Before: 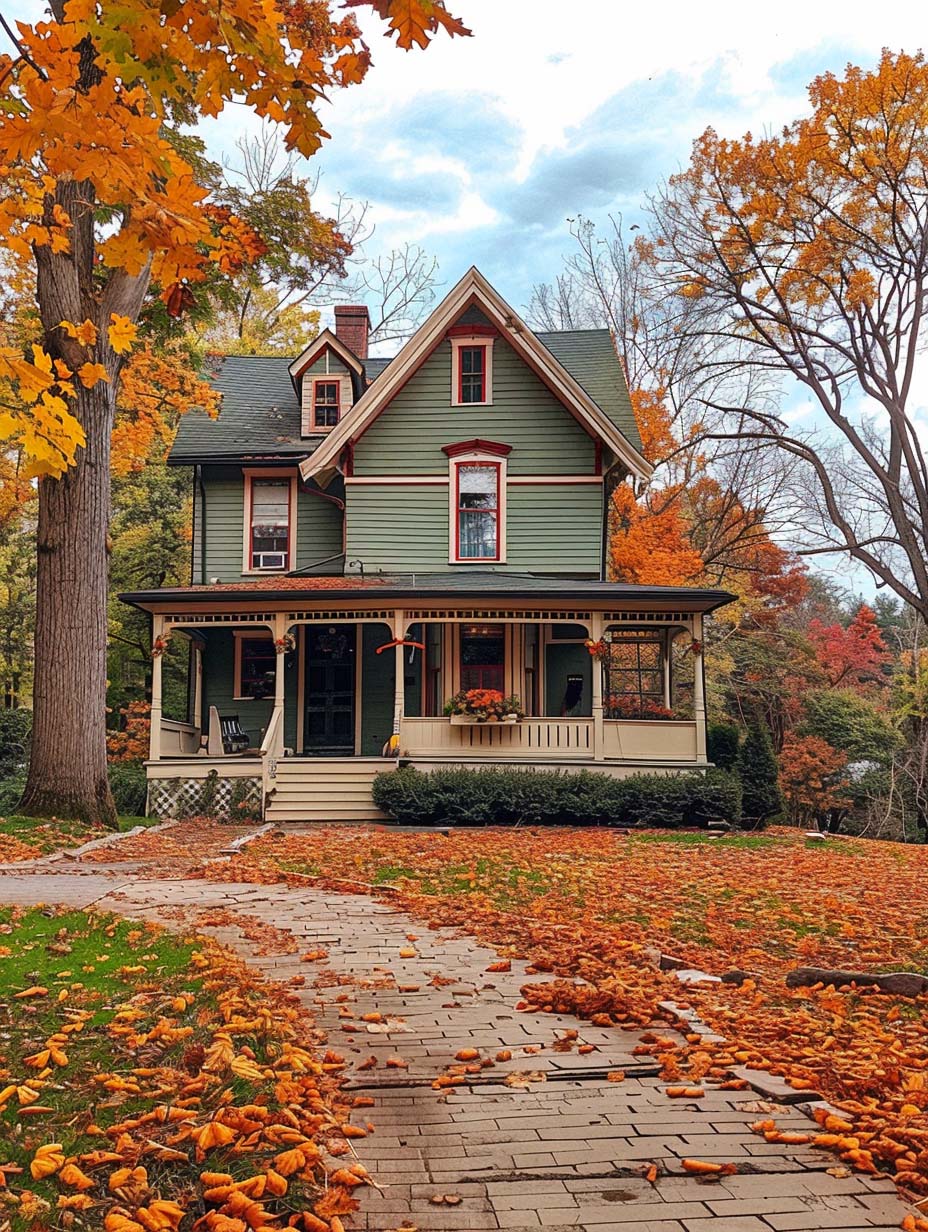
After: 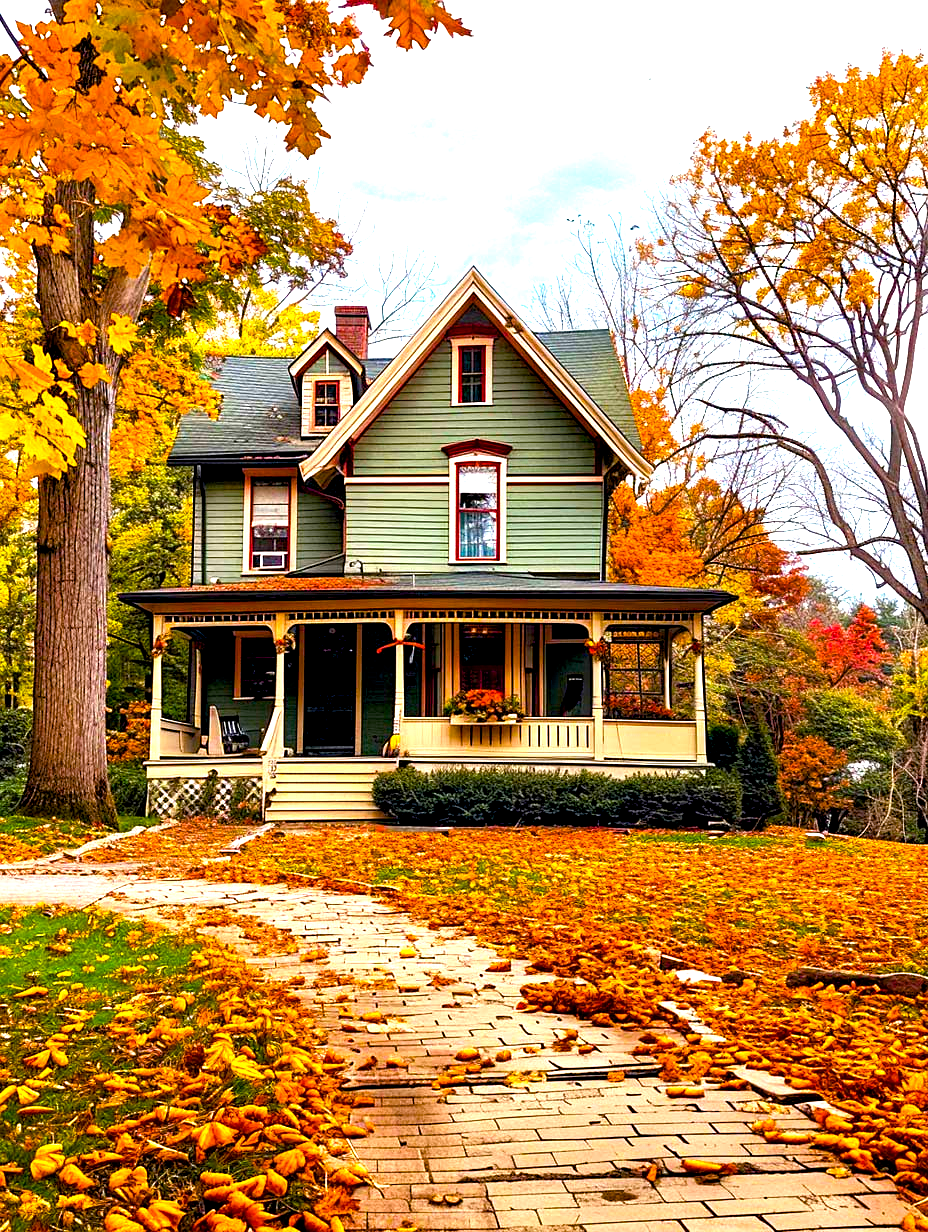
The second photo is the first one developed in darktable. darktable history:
exposure: black level correction 0.012, exposure 0.7 EV, compensate exposure bias true, compensate highlight preservation false
color balance rgb: linear chroma grading › global chroma 9%, perceptual saturation grading › global saturation 36%, perceptual saturation grading › shadows 35%, perceptual brilliance grading › global brilliance 21.21%, perceptual brilliance grading › shadows -35%, global vibrance 21.21%
